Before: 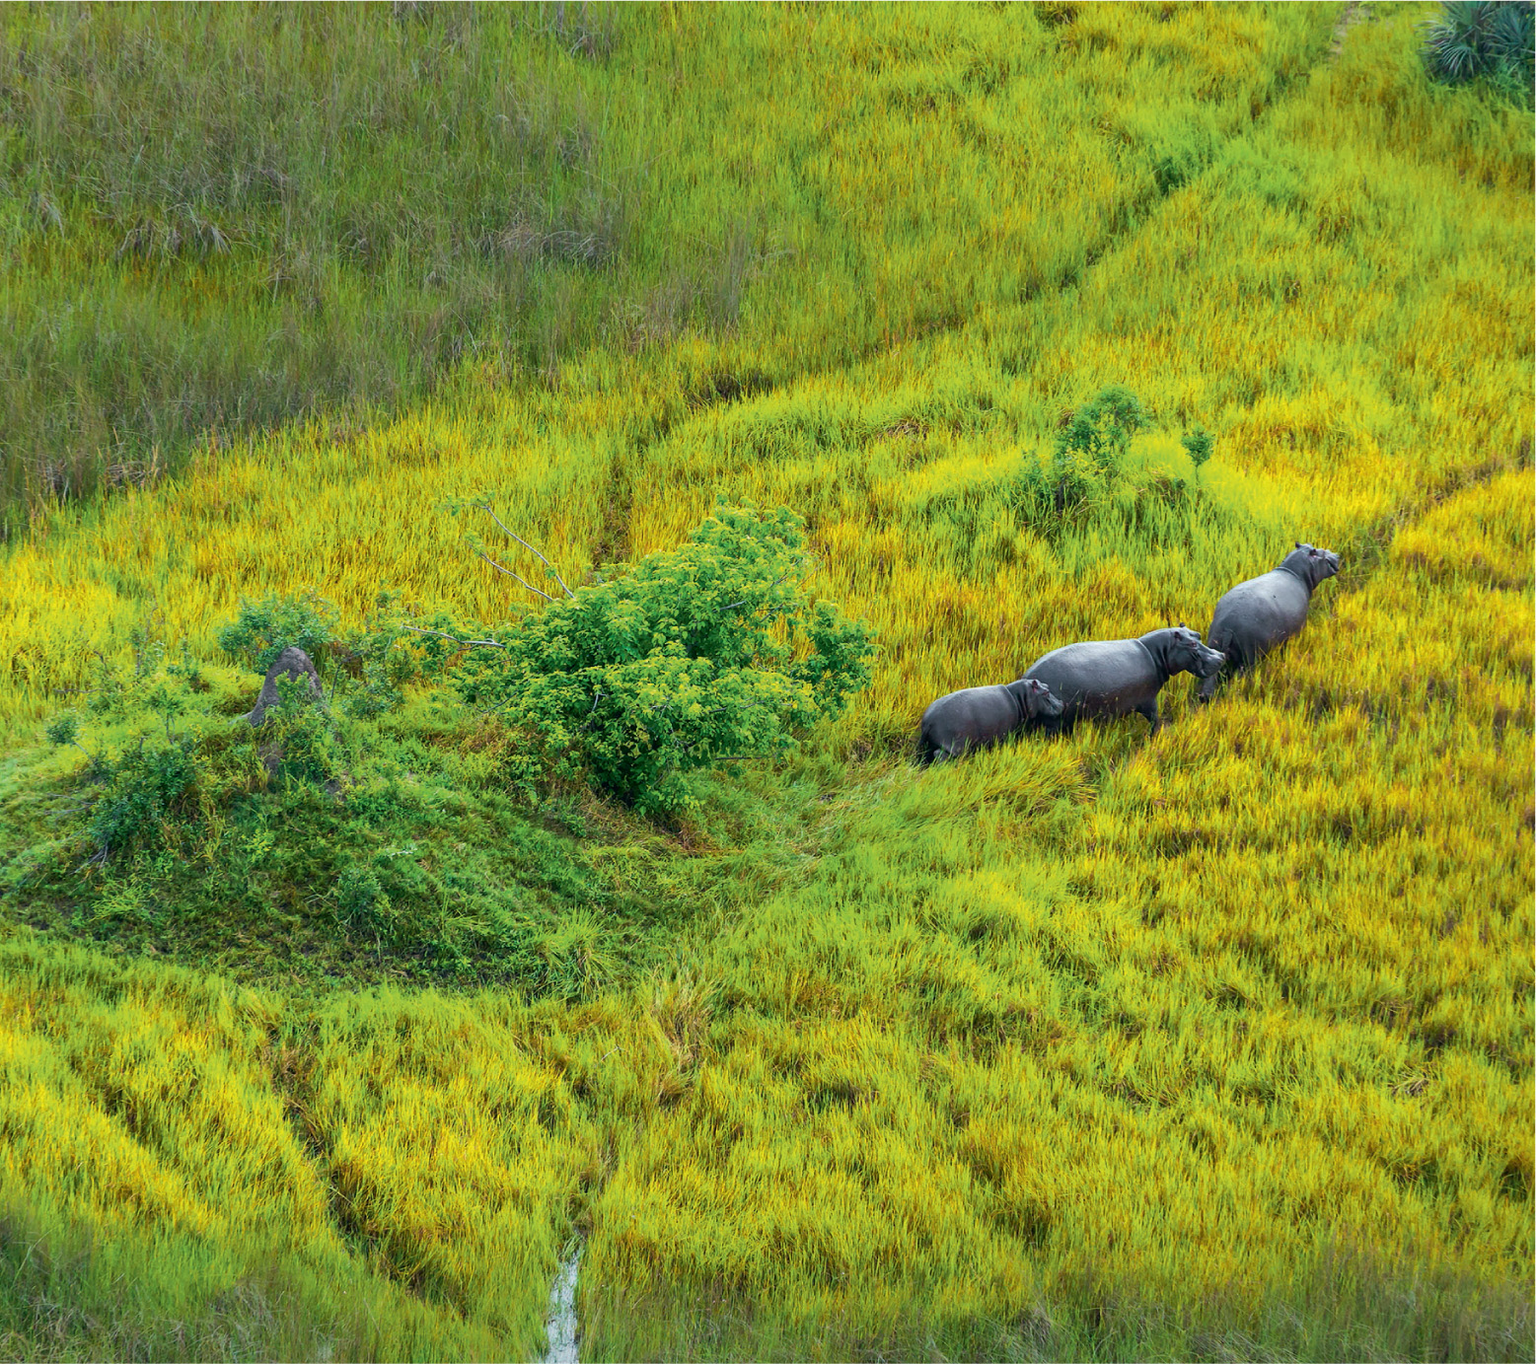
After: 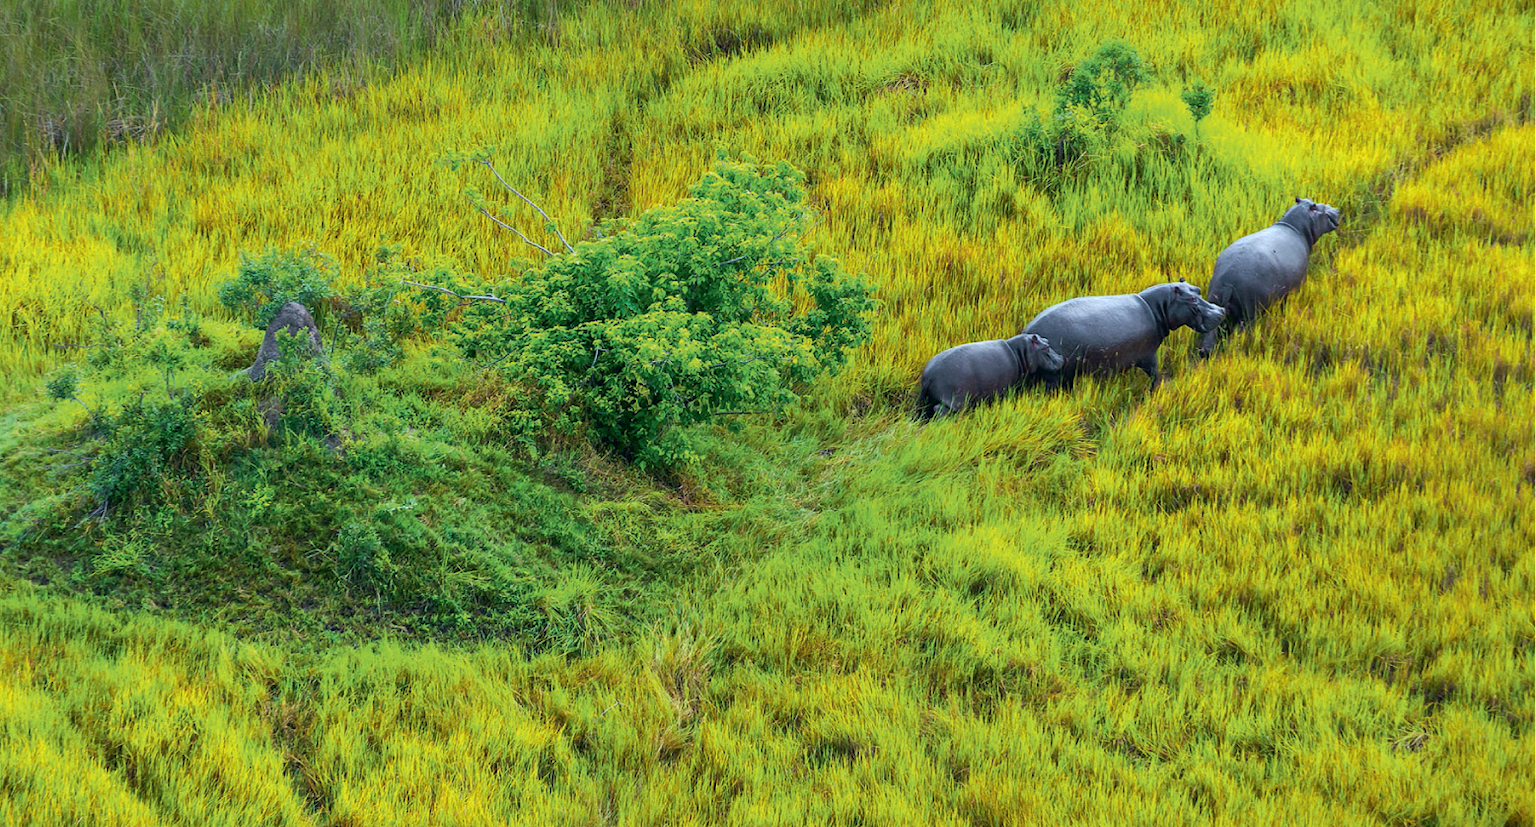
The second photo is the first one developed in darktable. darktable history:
white balance: red 0.954, blue 1.079
crop and rotate: top 25.357%, bottom 13.942%
